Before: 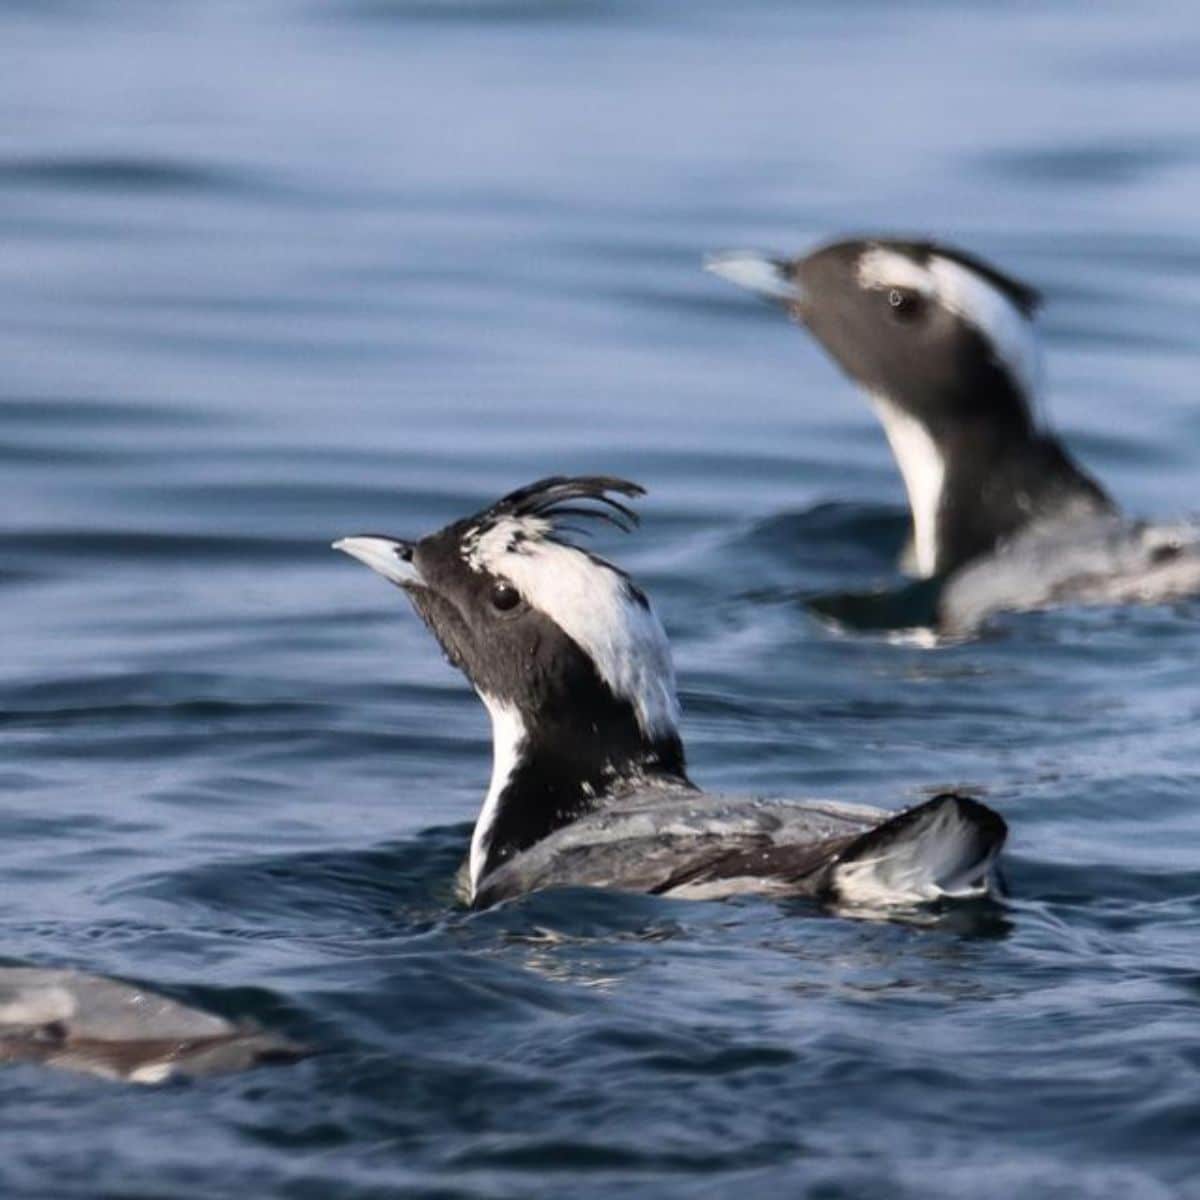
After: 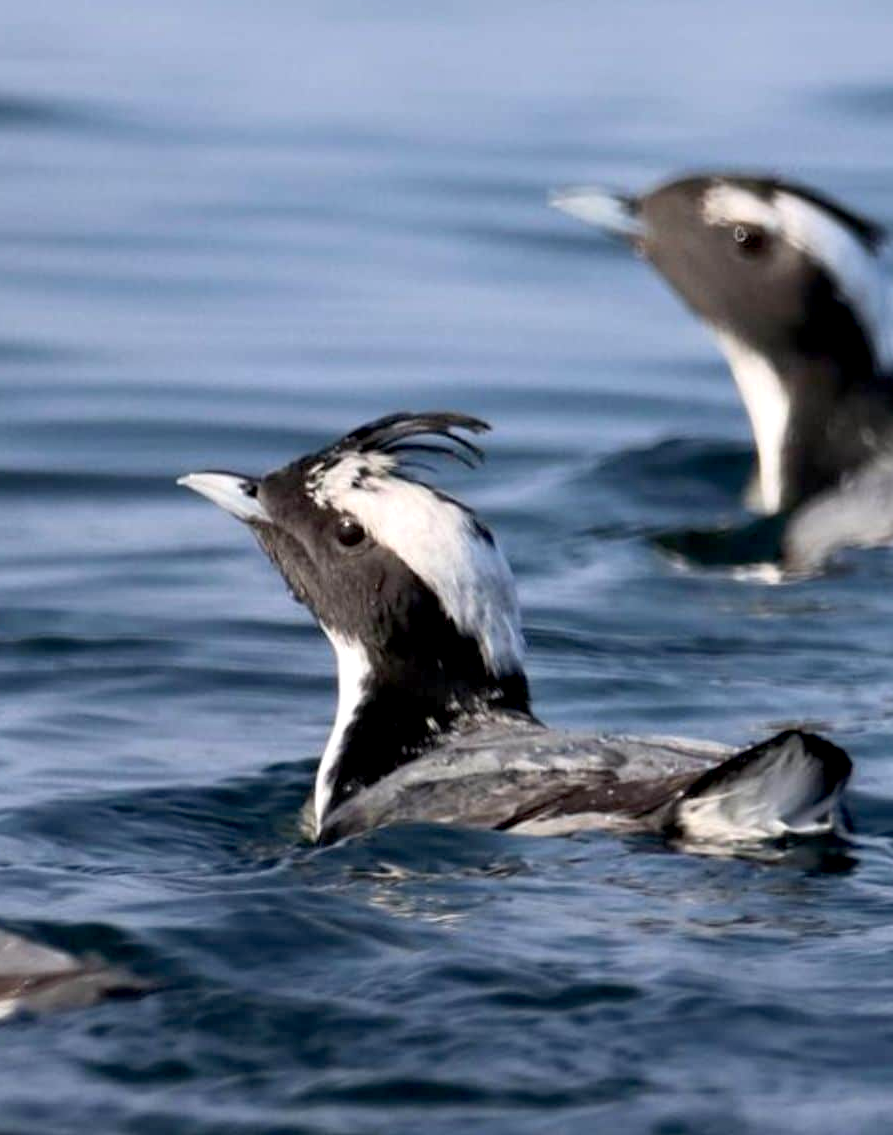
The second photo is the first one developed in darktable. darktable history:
crop and rotate: left 12.923%, top 5.386%, right 12.593%
exposure: black level correction 0.007, exposure 0.155 EV, compensate highlight preservation false
